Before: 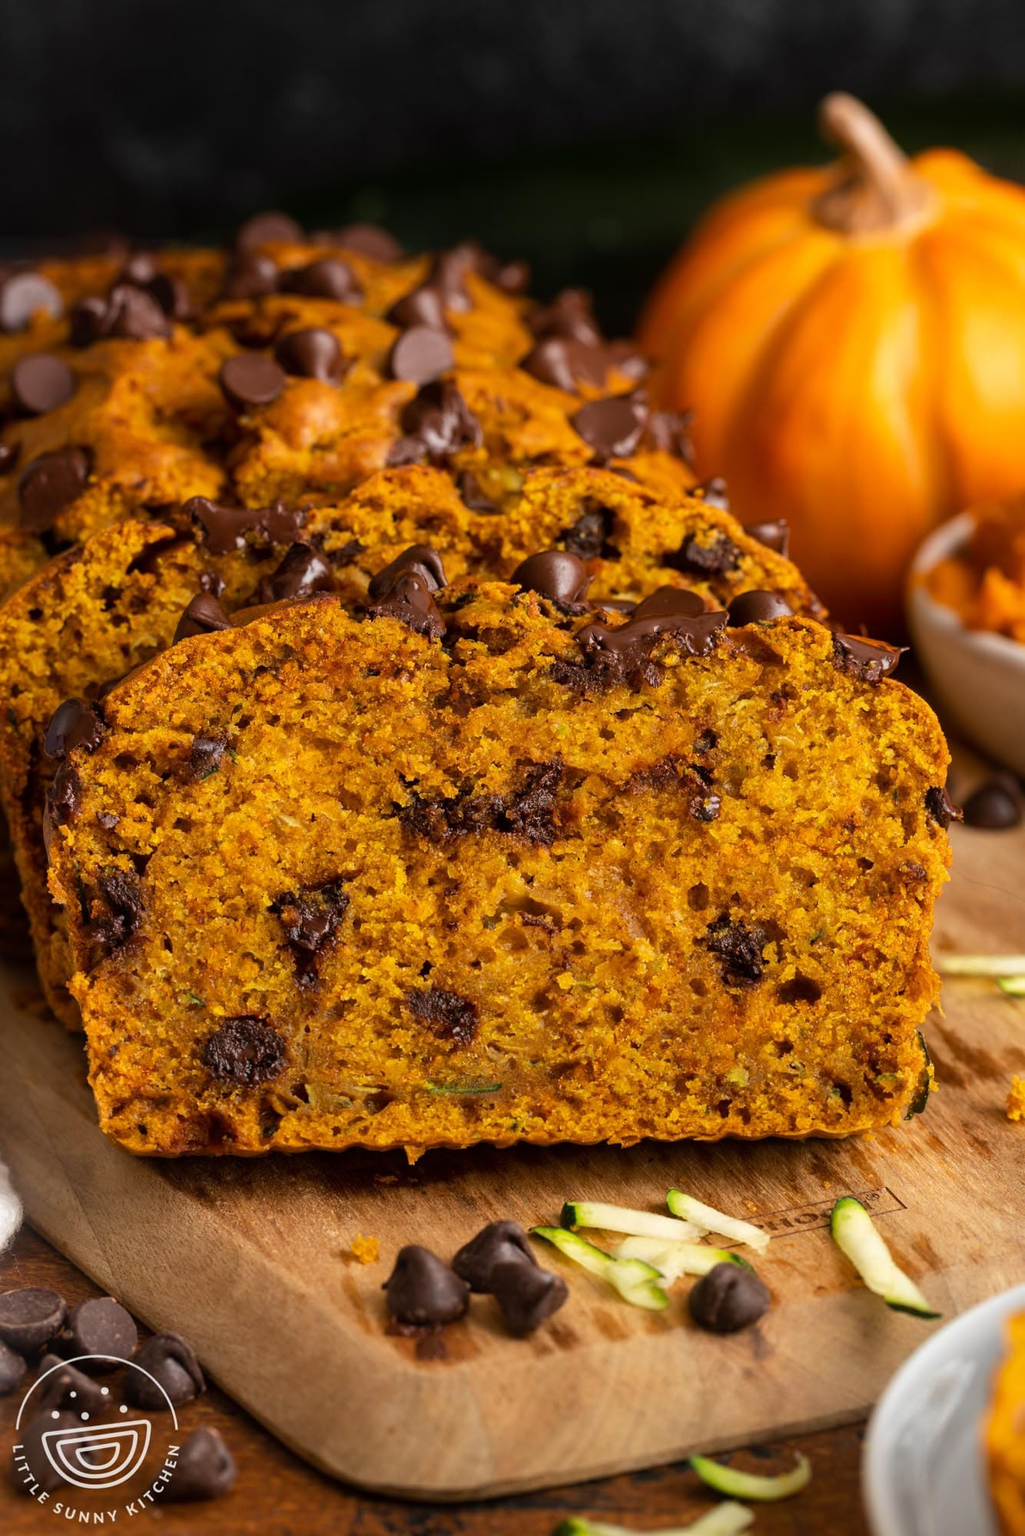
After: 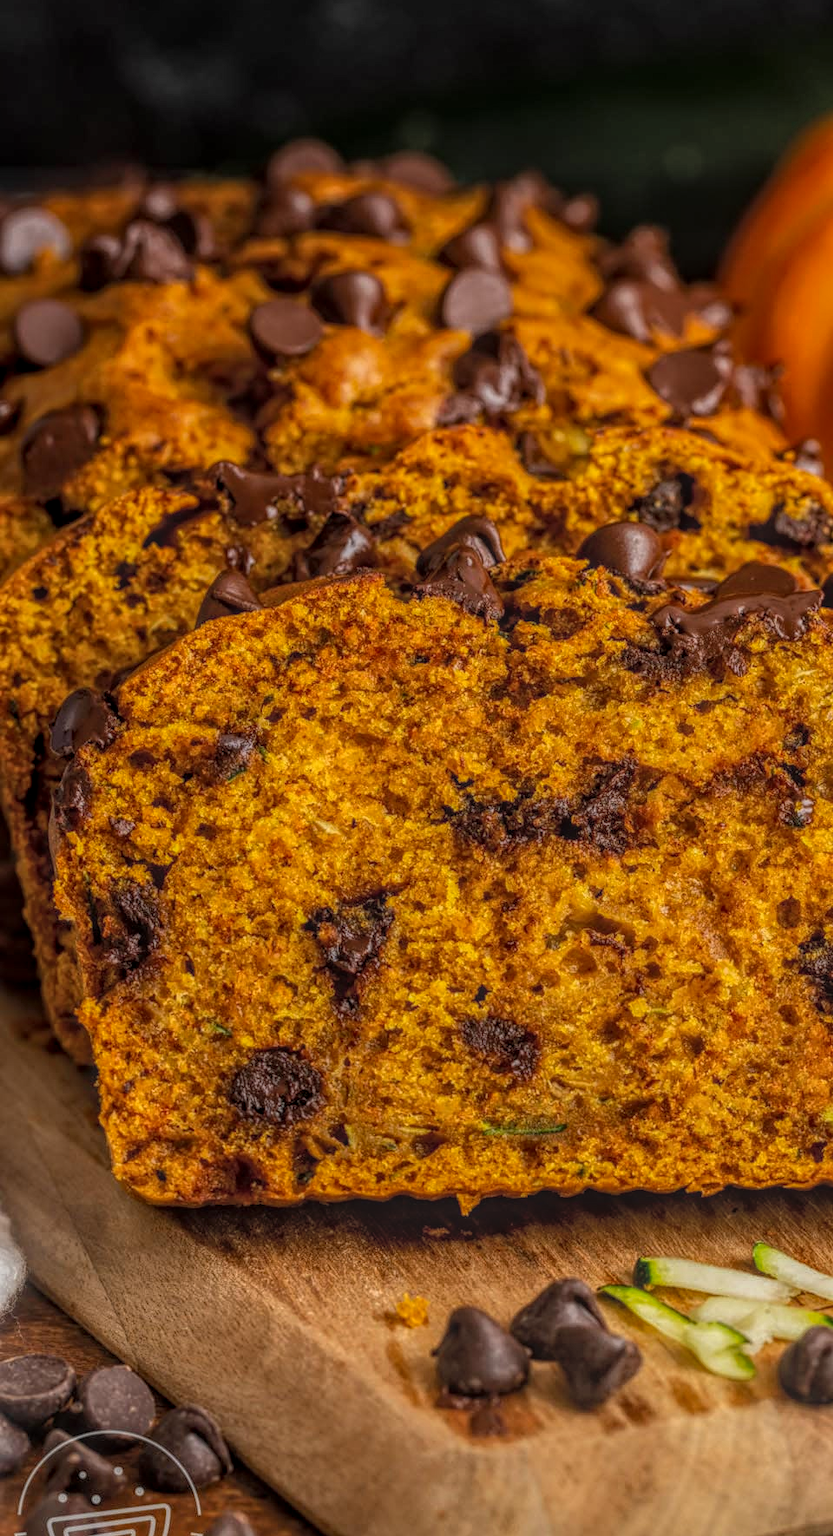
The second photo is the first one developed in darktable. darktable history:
local contrast: highlights 20%, shadows 23%, detail 199%, midtone range 0.2
crop: top 5.814%, right 27.903%, bottom 5.646%
